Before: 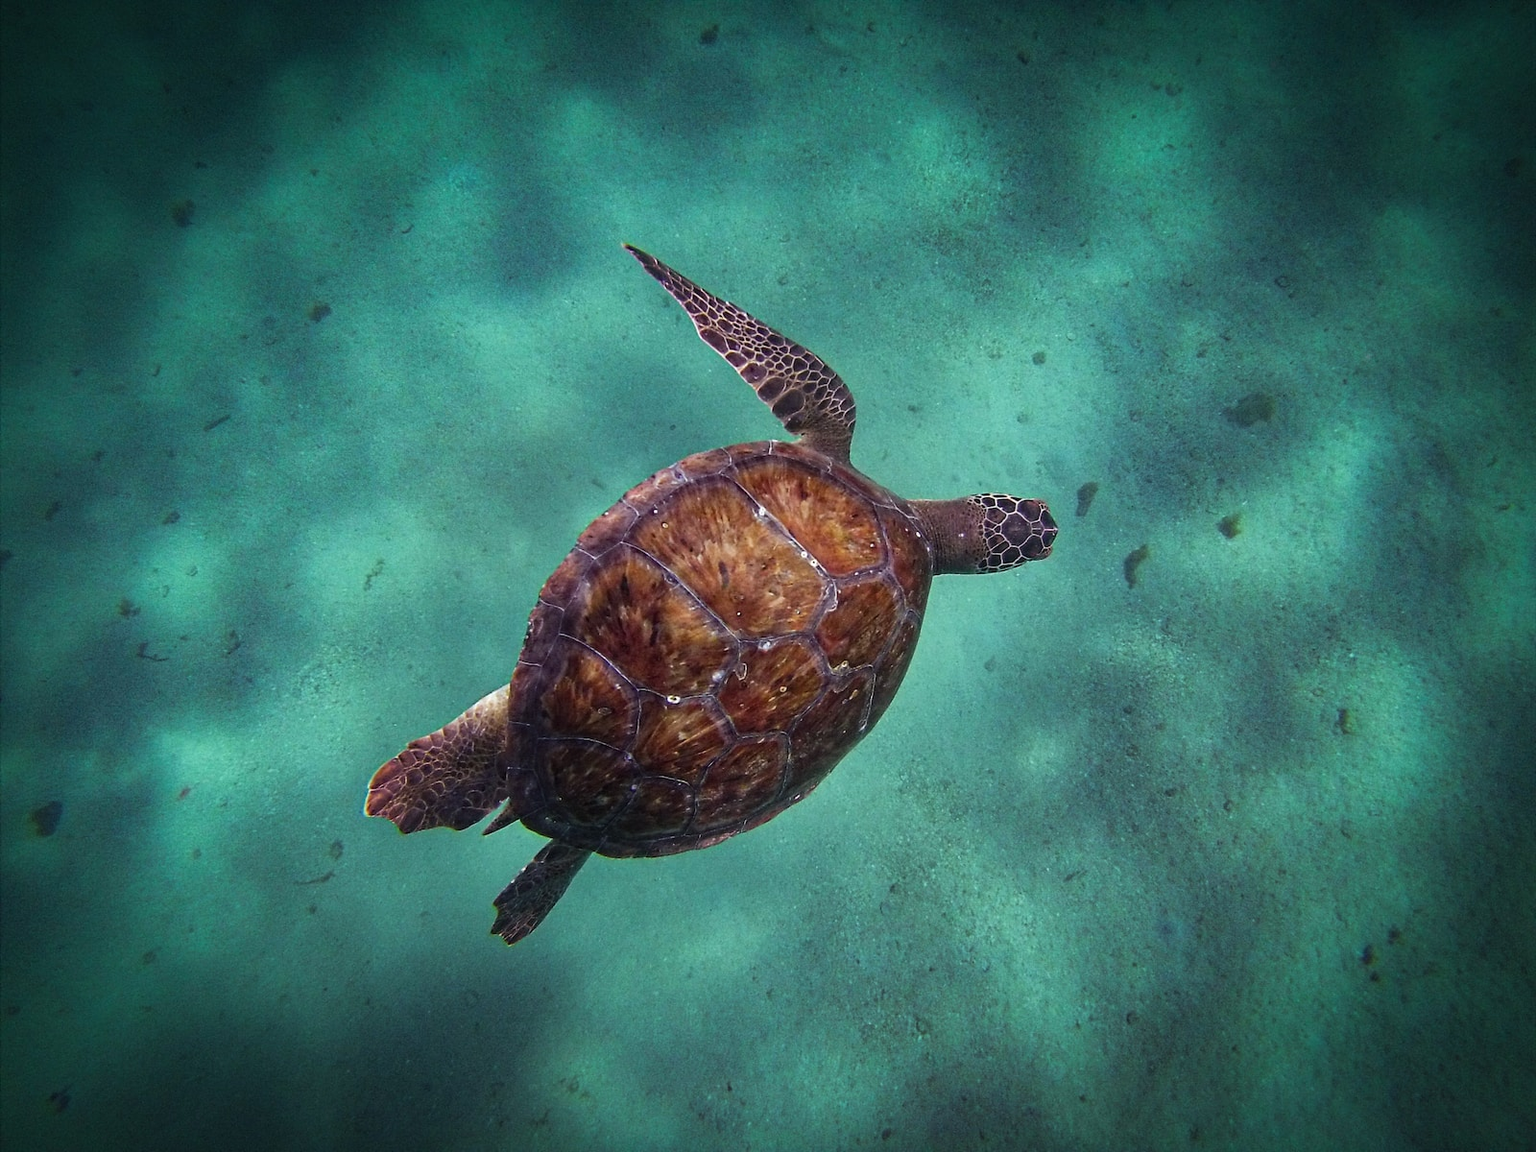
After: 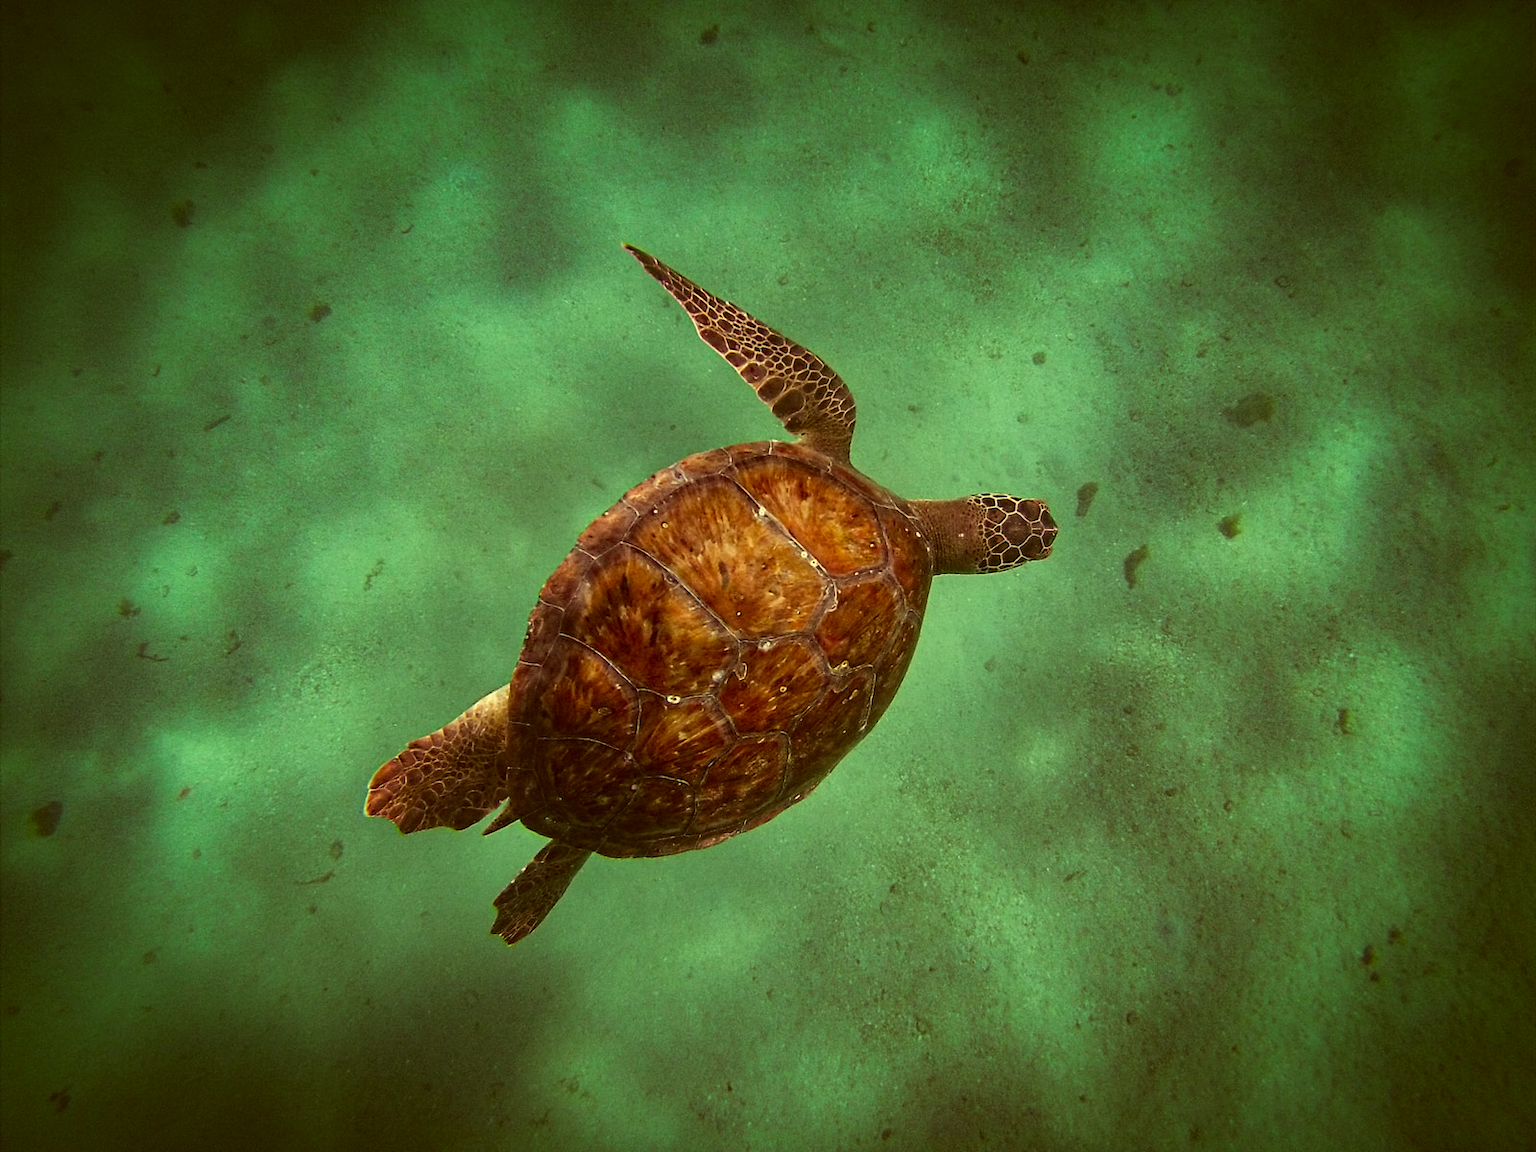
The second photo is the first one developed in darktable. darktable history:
white balance: red 1.08, blue 0.791
color correction: highlights a* -5.3, highlights b* 9.8, shadows a* 9.8, shadows b* 24.26
